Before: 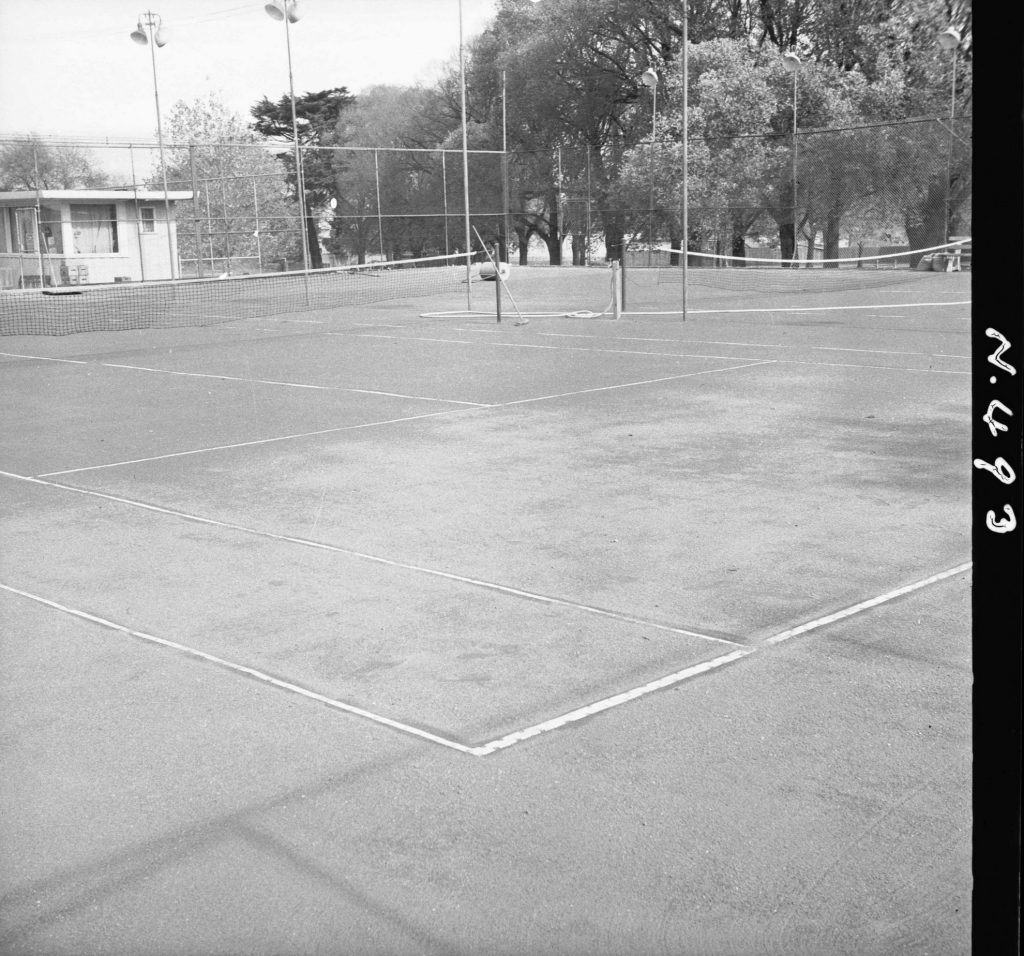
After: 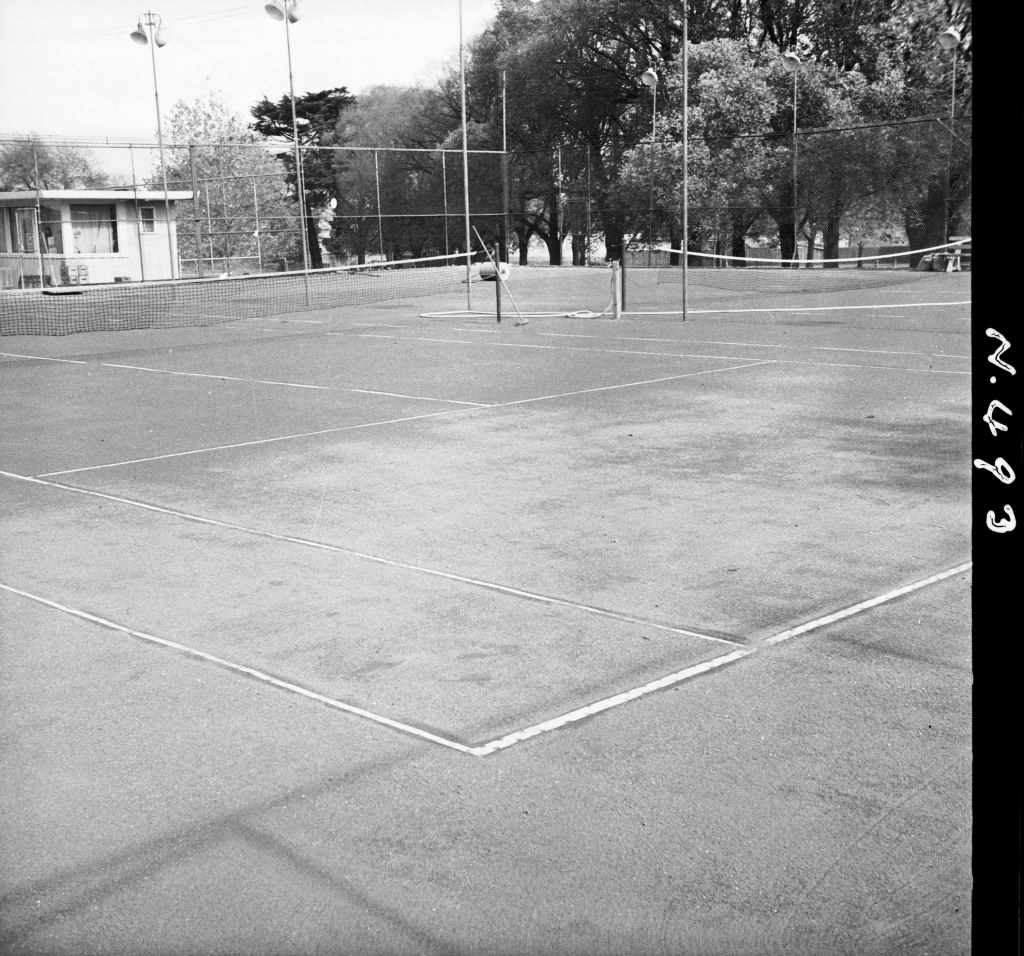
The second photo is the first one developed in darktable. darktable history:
contrast brightness saturation: contrast 0.193, brightness -0.237, saturation 0.112
